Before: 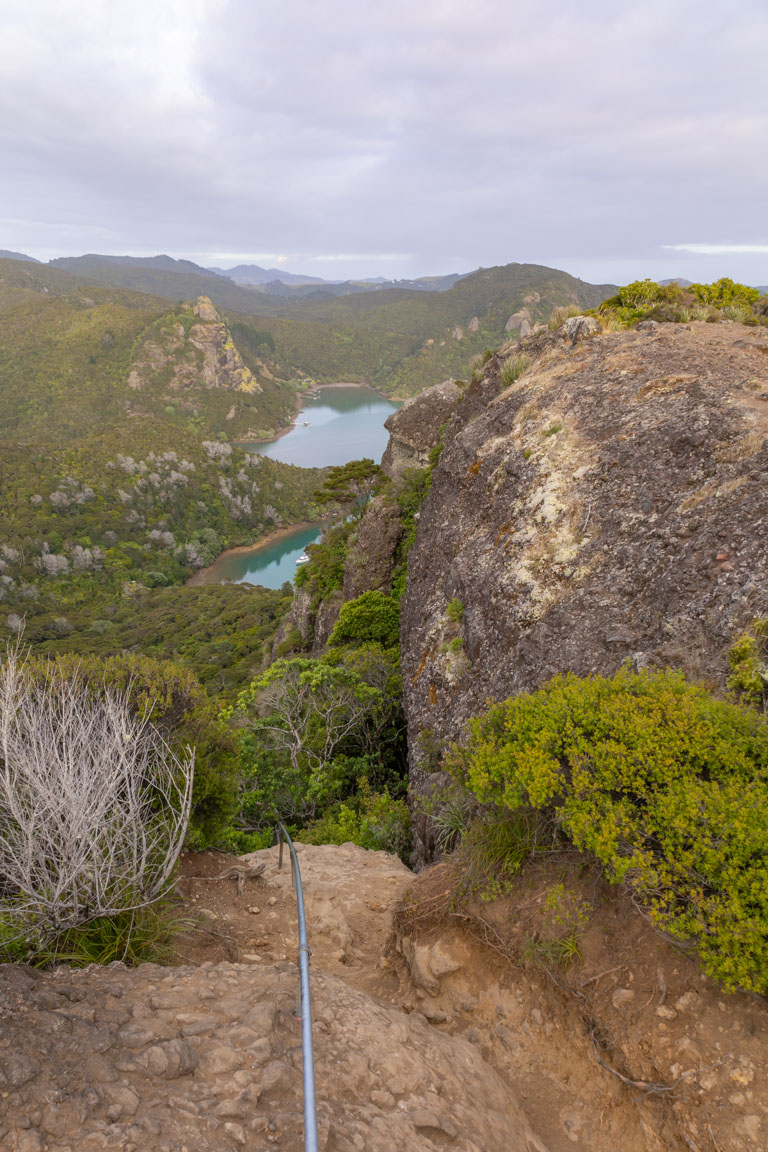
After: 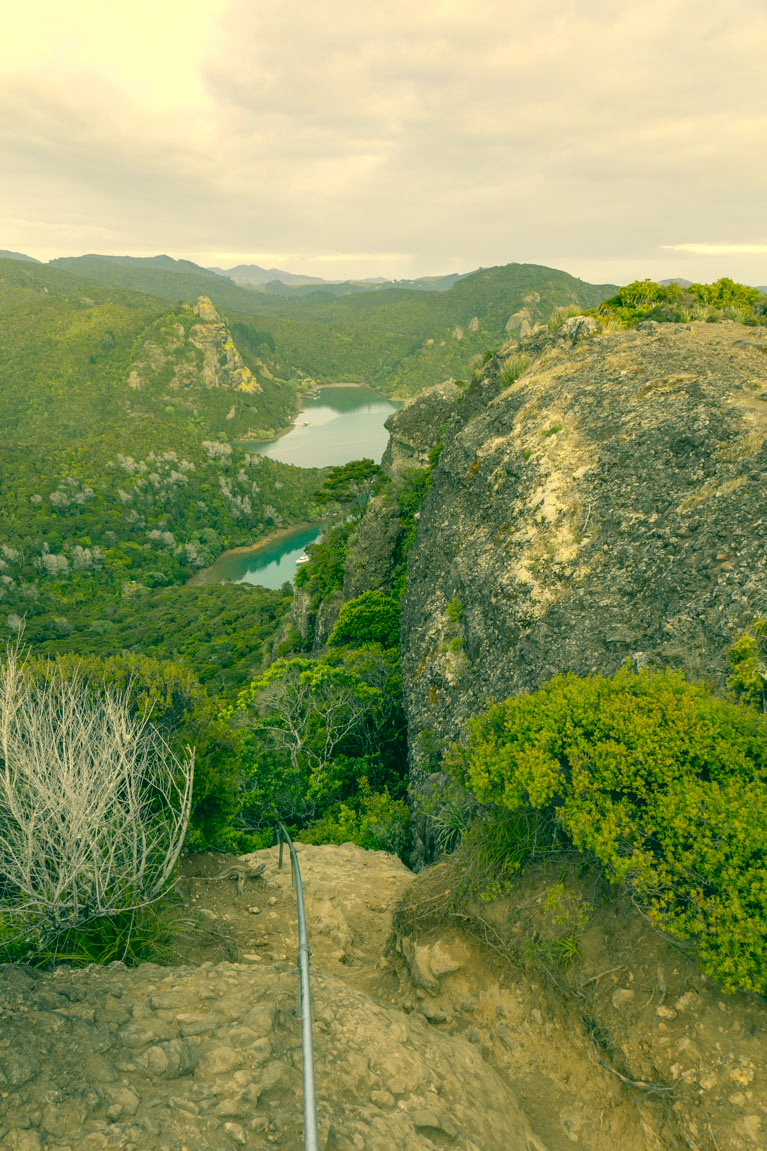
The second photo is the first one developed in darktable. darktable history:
shadows and highlights: radius 44.78, white point adjustment 6.64, compress 79.65%, highlights color adjustment 78.42%, soften with gaussian
contrast brightness saturation: saturation -0.05
color correction: highlights a* 1.83, highlights b* 34.02, shadows a* -36.68, shadows b* -5.48
crop and rotate: left 0.126%
